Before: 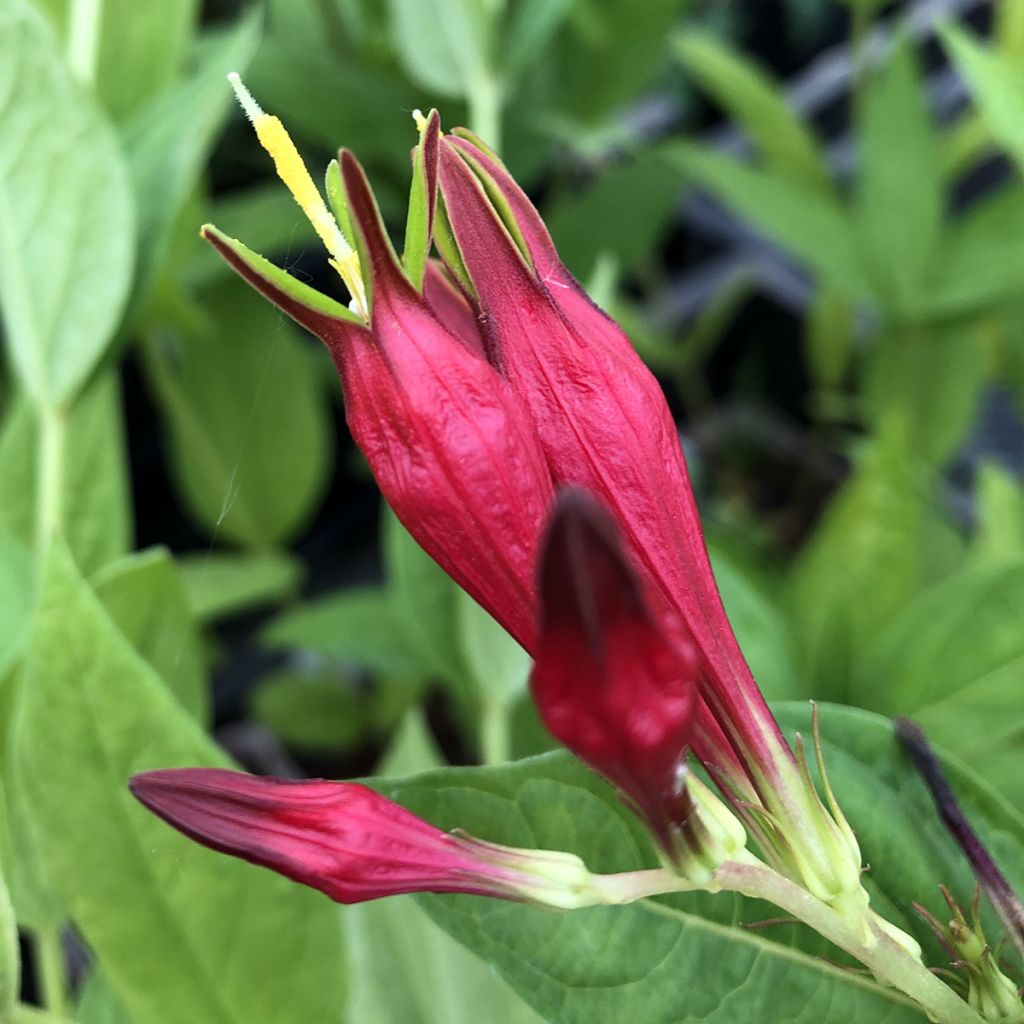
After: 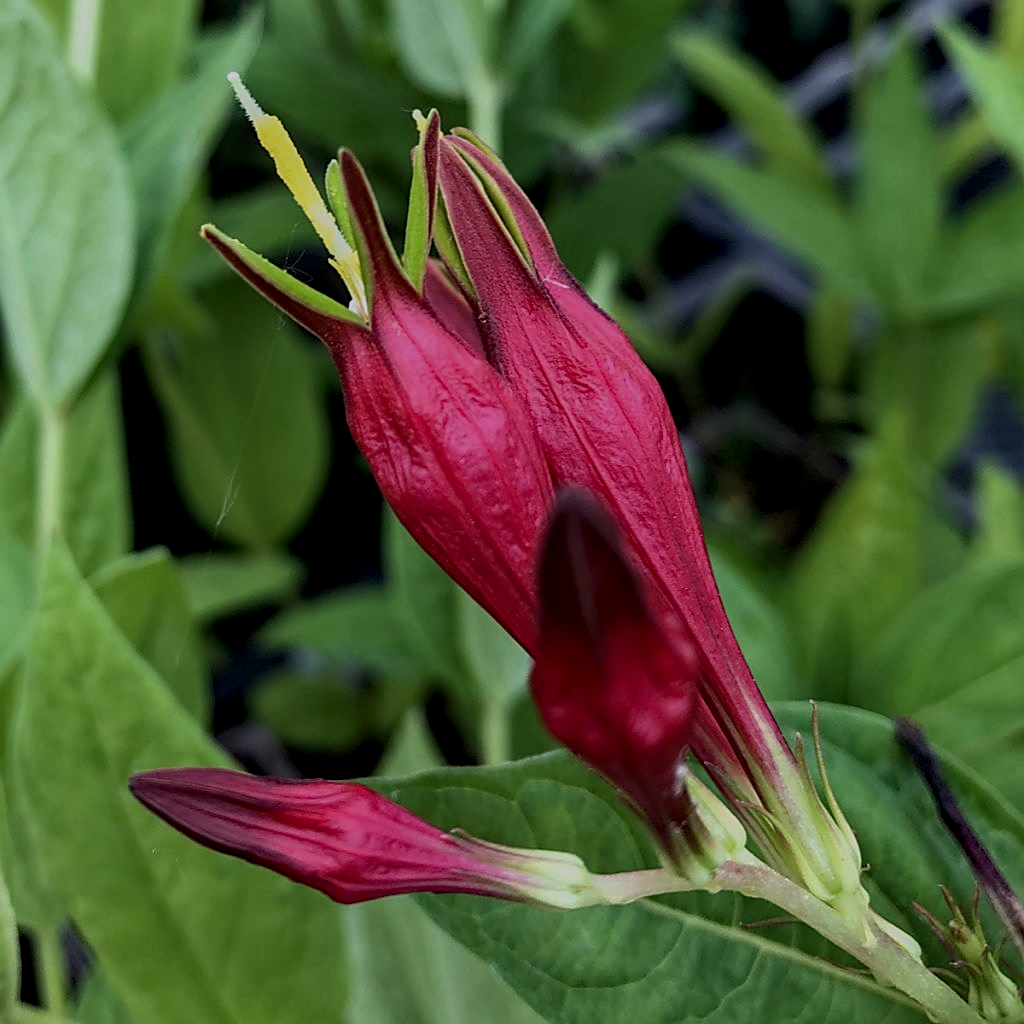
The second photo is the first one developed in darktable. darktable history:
haze removal: compatibility mode true, adaptive false
sharpen: on, module defaults
local contrast: on, module defaults
exposure: exposure -0.908 EV, compensate exposure bias true, compensate highlight preservation false
